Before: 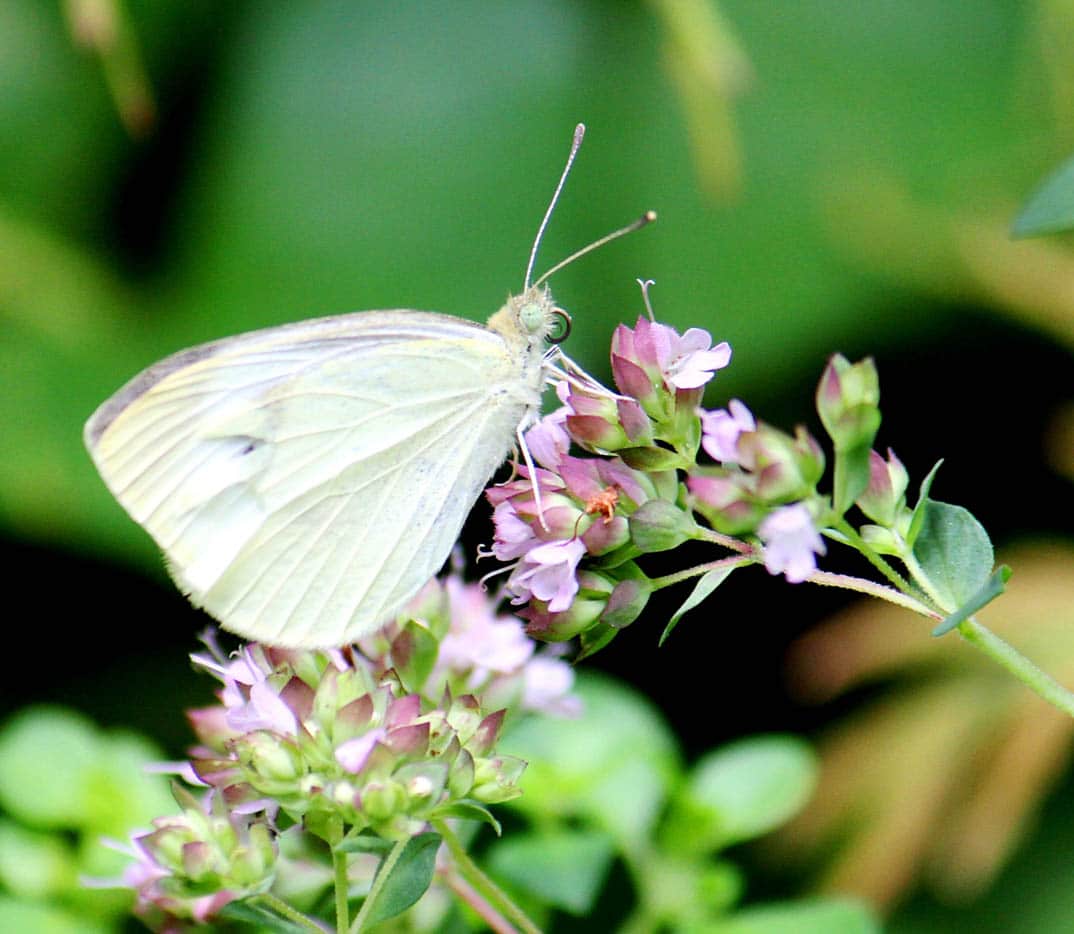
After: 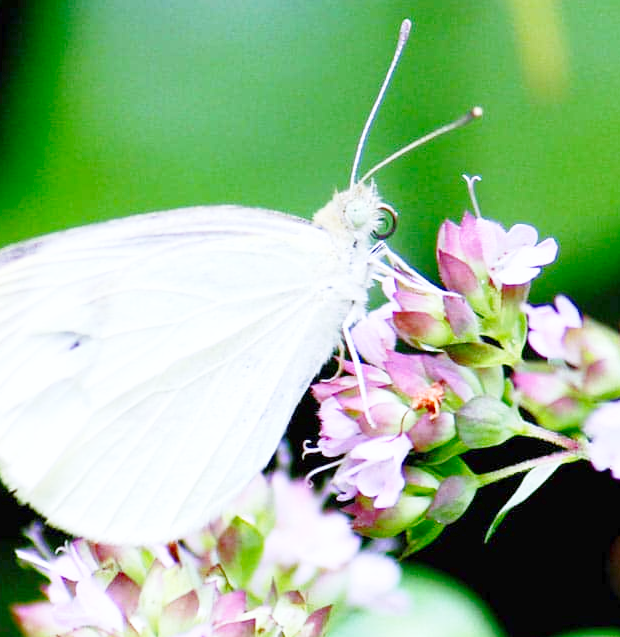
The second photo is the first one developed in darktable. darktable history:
tone equalizer: on, module defaults
white balance: red 0.967, blue 1.119, emerald 0.756
base curve: curves: ch0 [(0, 0) (0.028, 0.03) (0.121, 0.232) (0.46, 0.748) (0.859, 0.968) (1, 1)], preserve colors none
rgb curve: curves: ch0 [(0, 0) (0.072, 0.166) (0.217, 0.293) (0.414, 0.42) (1, 1)], compensate middle gray true, preserve colors basic power
crop: left 16.202%, top 11.208%, right 26.045%, bottom 20.557%
